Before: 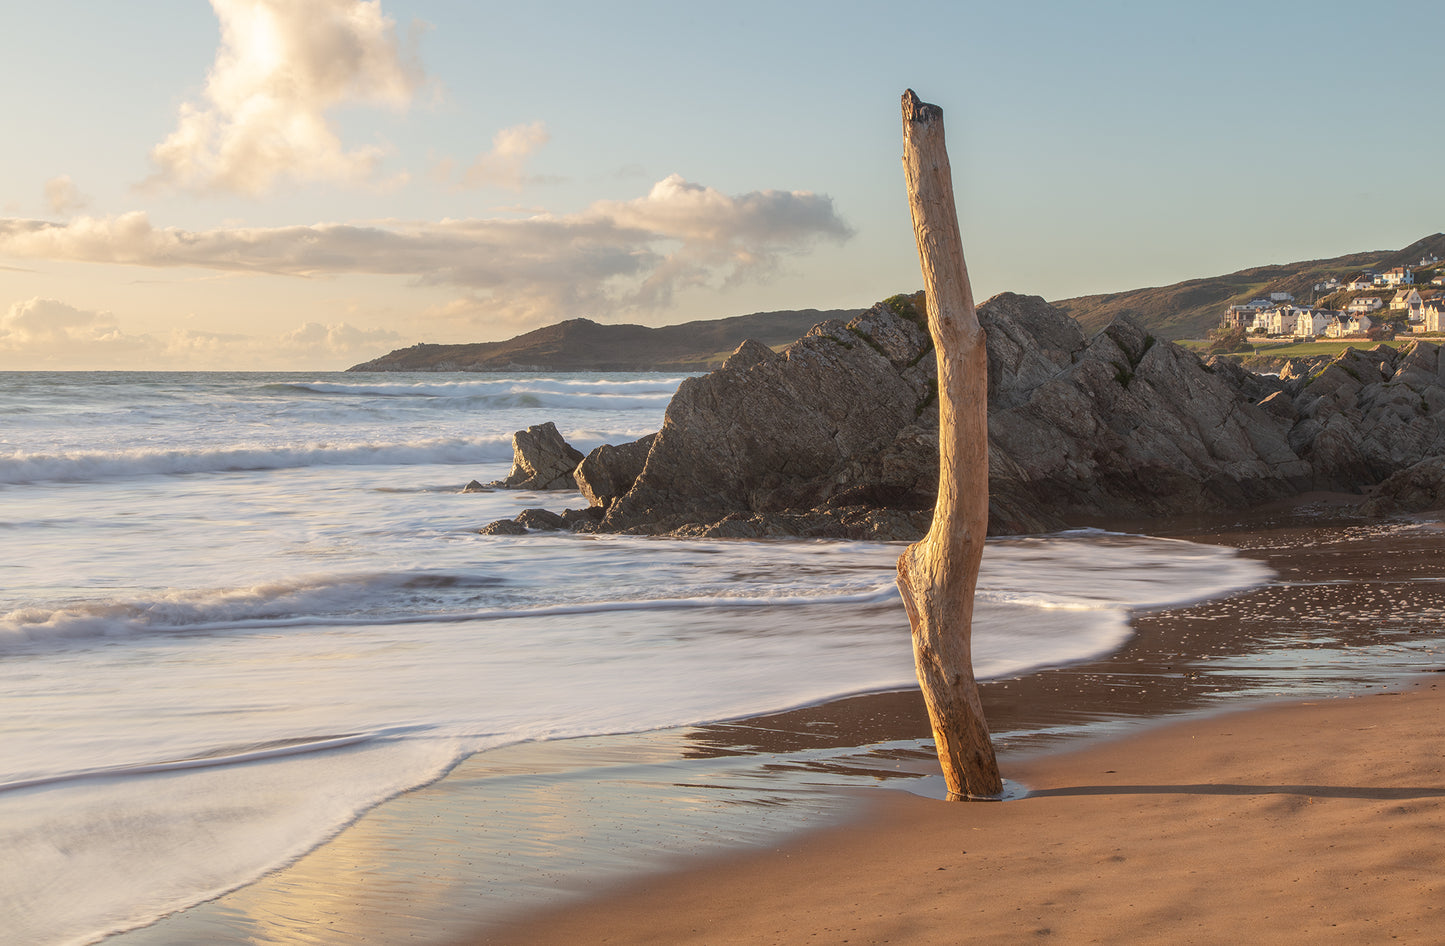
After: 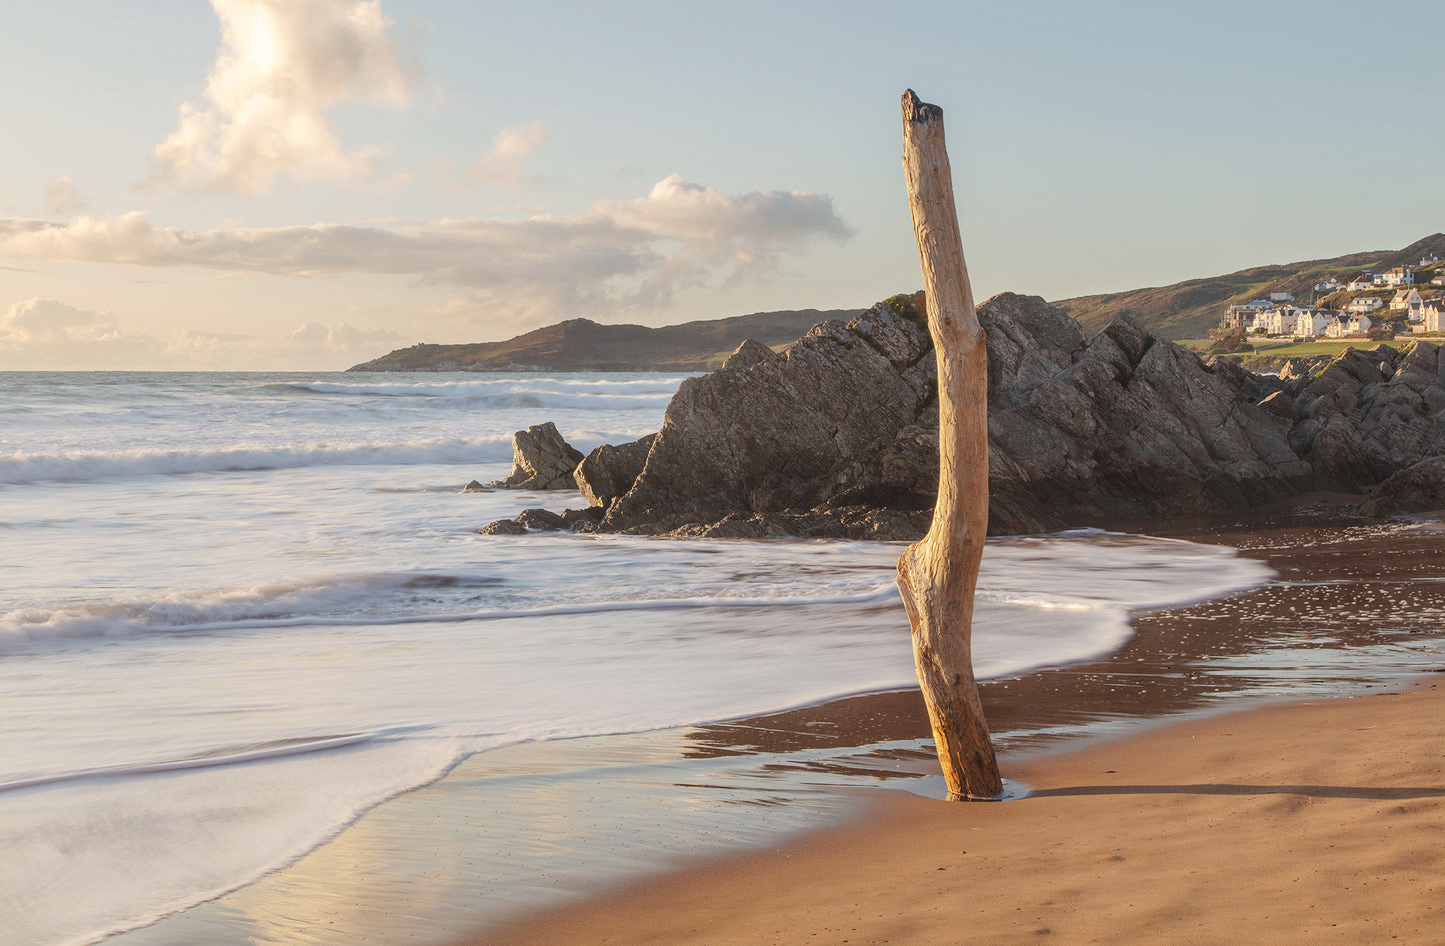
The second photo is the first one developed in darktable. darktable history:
tone curve: curves: ch0 [(0, 0) (0.003, 0.054) (0.011, 0.058) (0.025, 0.069) (0.044, 0.087) (0.069, 0.1) (0.1, 0.123) (0.136, 0.152) (0.177, 0.183) (0.224, 0.234) (0.277, 0.291) (0.335, 0.367) (0.399, 0.441) (0.468, 0.524) (0.543, 0.6) (0.623, 0.673) (0.709, 0.744) (0.801, 0.812) (0.898, 0.89) (1, 1)], preserve colors none
